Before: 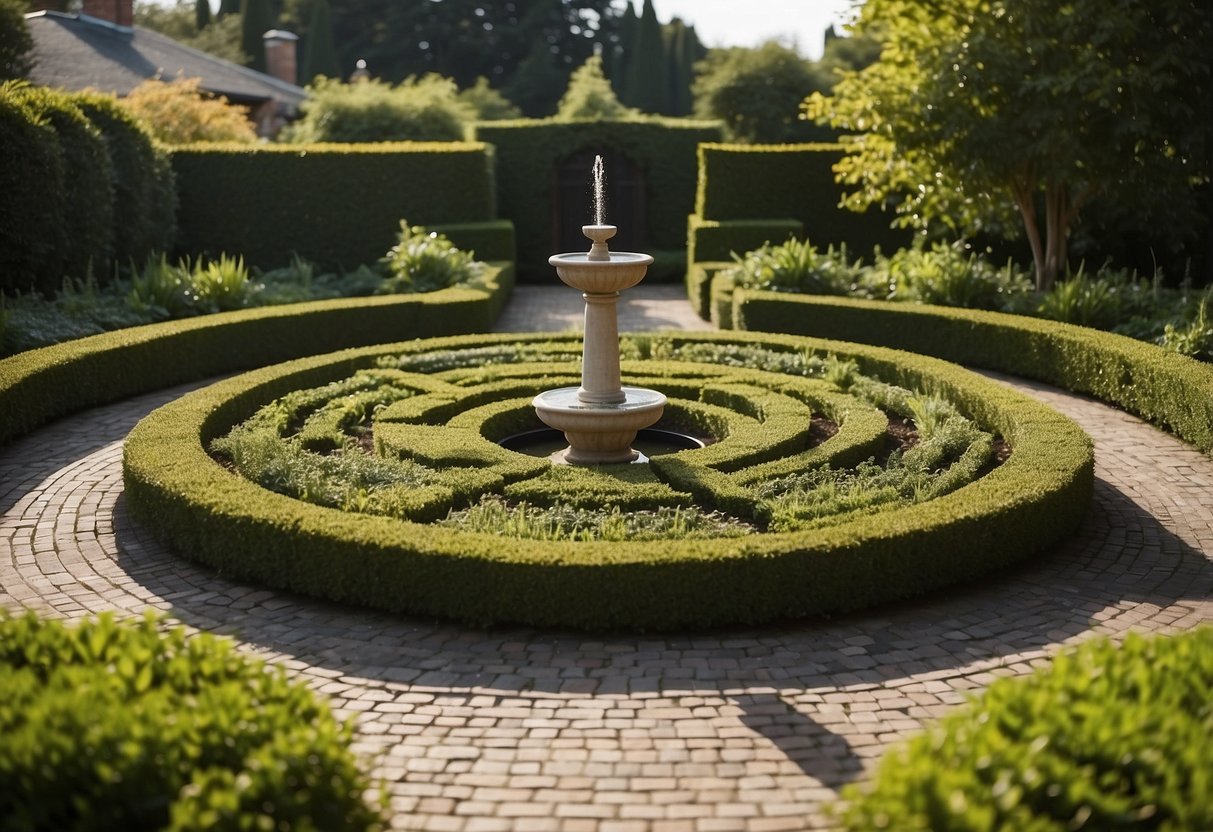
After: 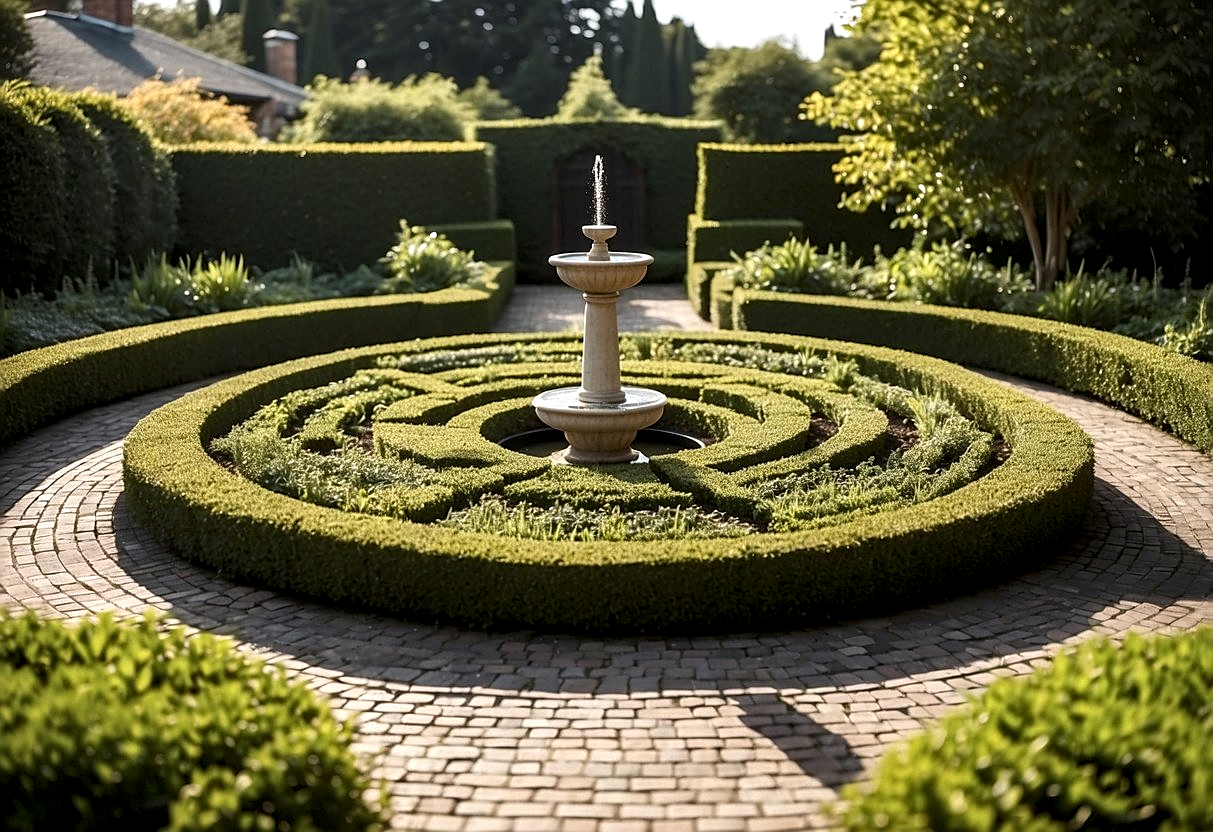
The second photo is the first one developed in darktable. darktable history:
local contrast: detail 135%, midtone range 0.745
sharpen: on, module defaults
exposure: exposure 0.133 EV, compensate exposure bias true, compensate highlight preservation false
